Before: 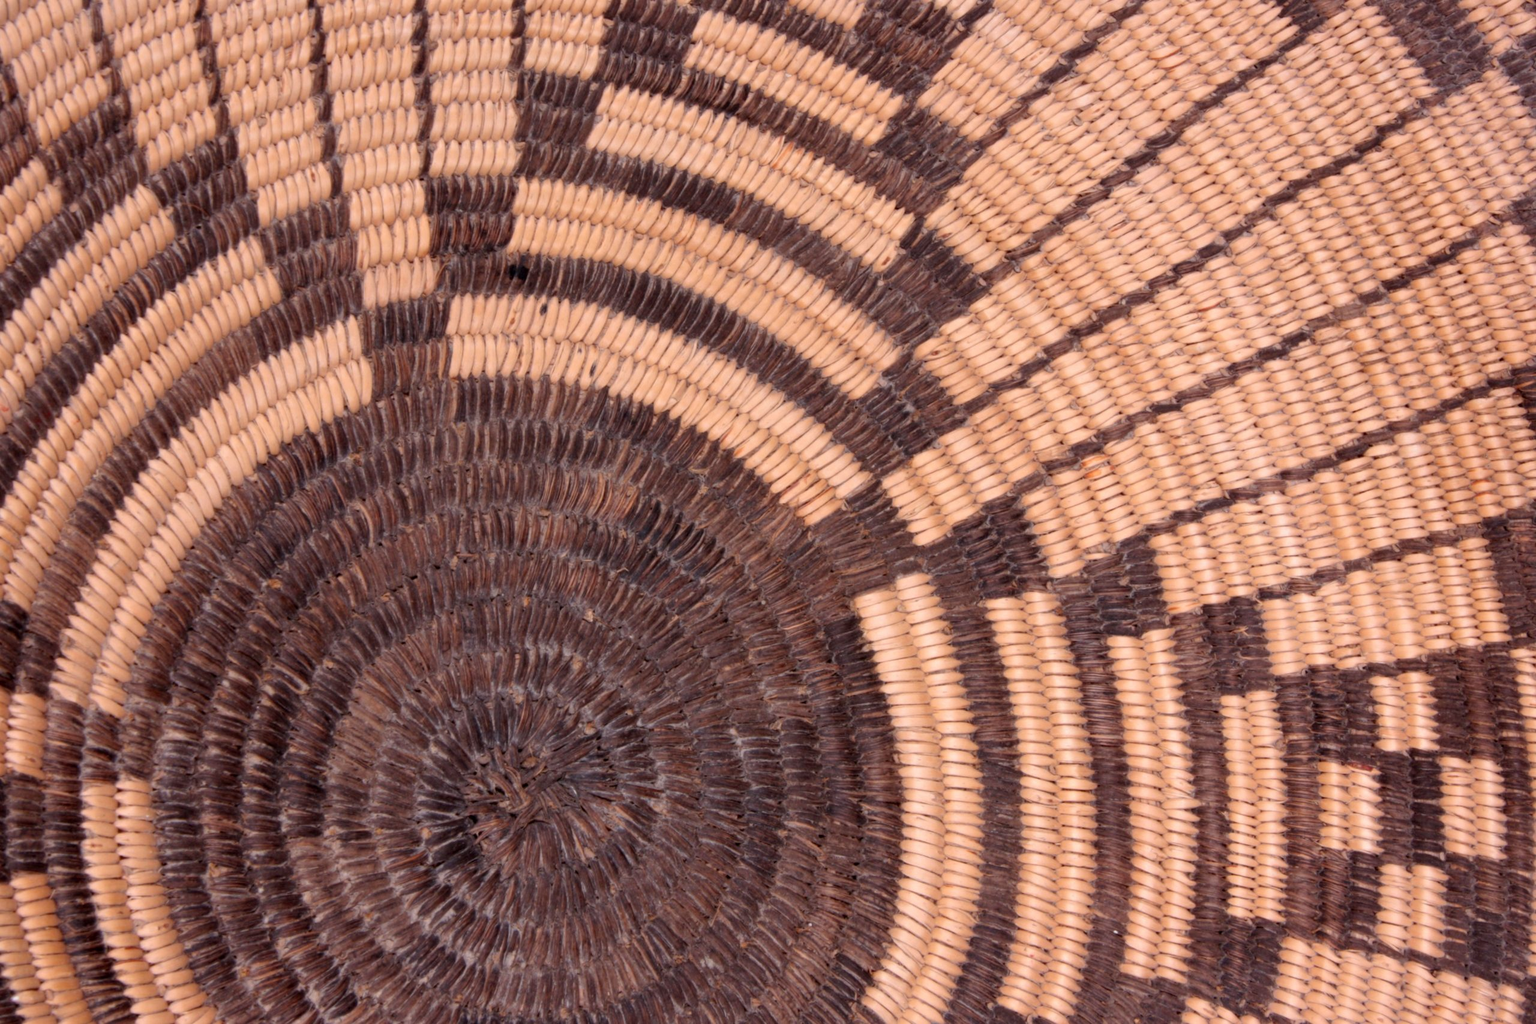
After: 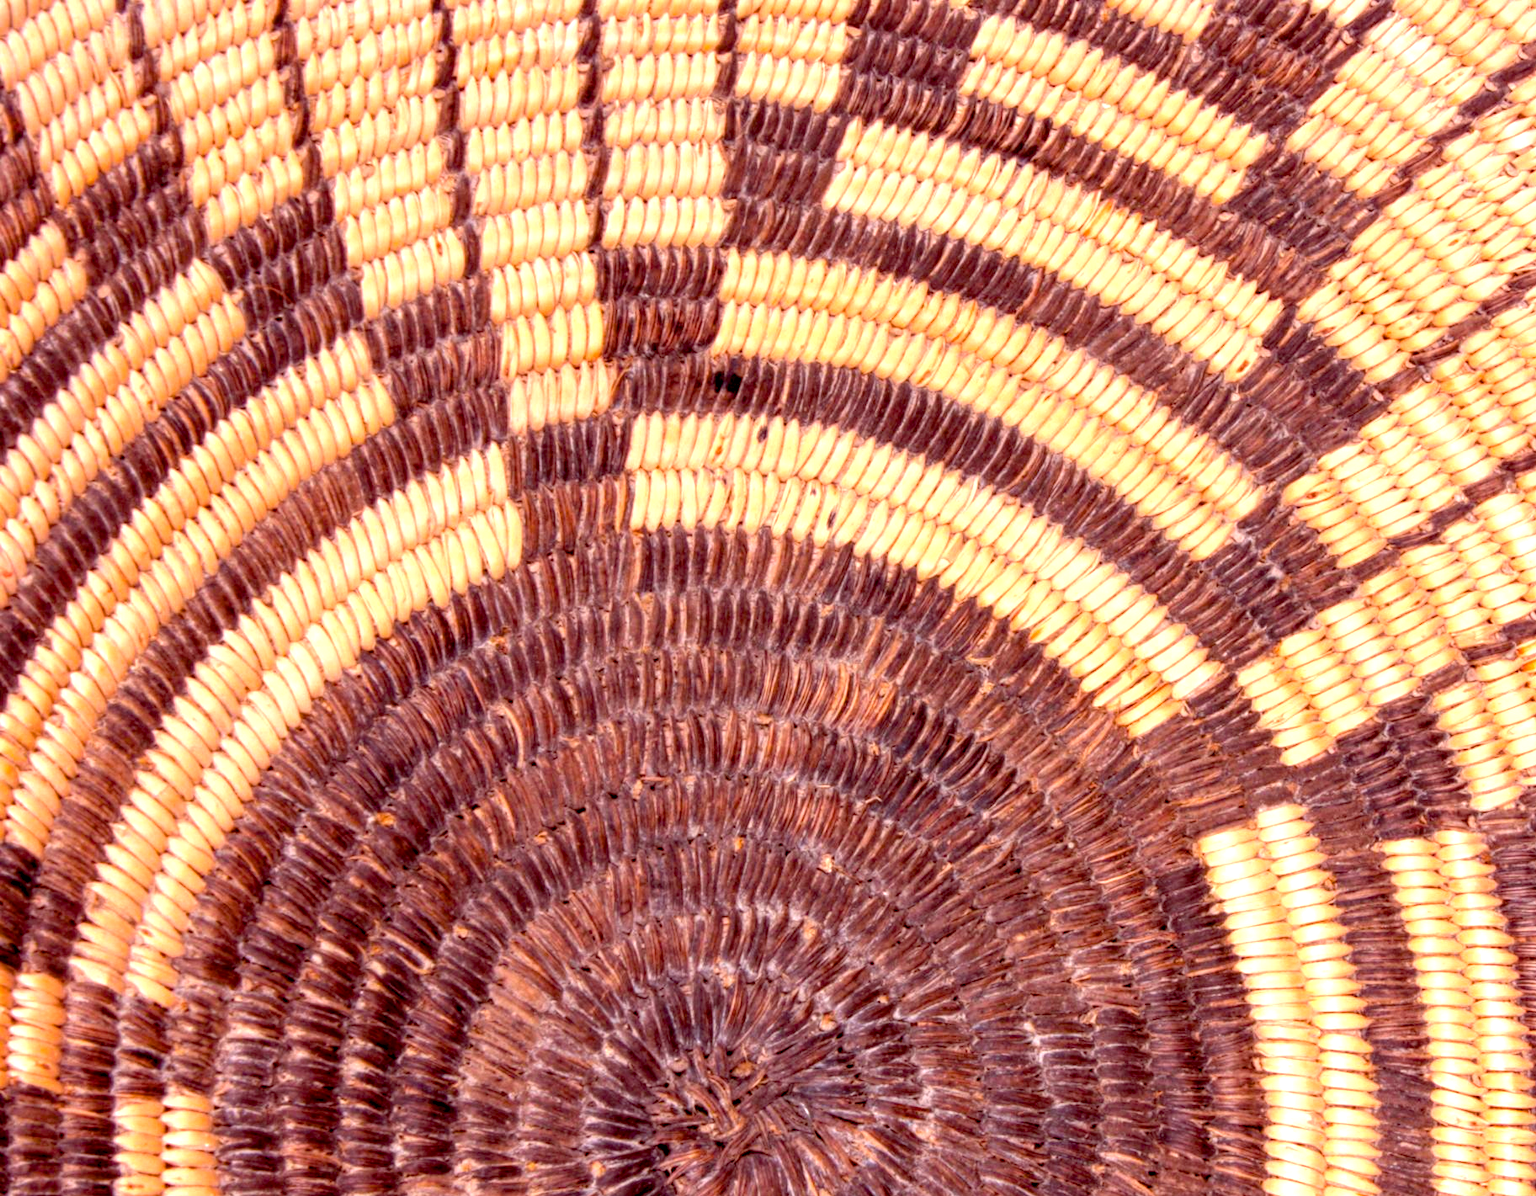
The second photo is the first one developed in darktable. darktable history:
exposure: exposure 0.754 EV, compensate highlight preservation false
local contrast: detail 130%
color balance rgb: global offset › luminance -0.176%, global offset › chroma 0.264%, perceptual saturation grading › global saturation 31.185%, perceptual brilliance grading › global brilliance 10.552%, global vibrance 20%
crop: right 28.679%, bottom 16.674%
